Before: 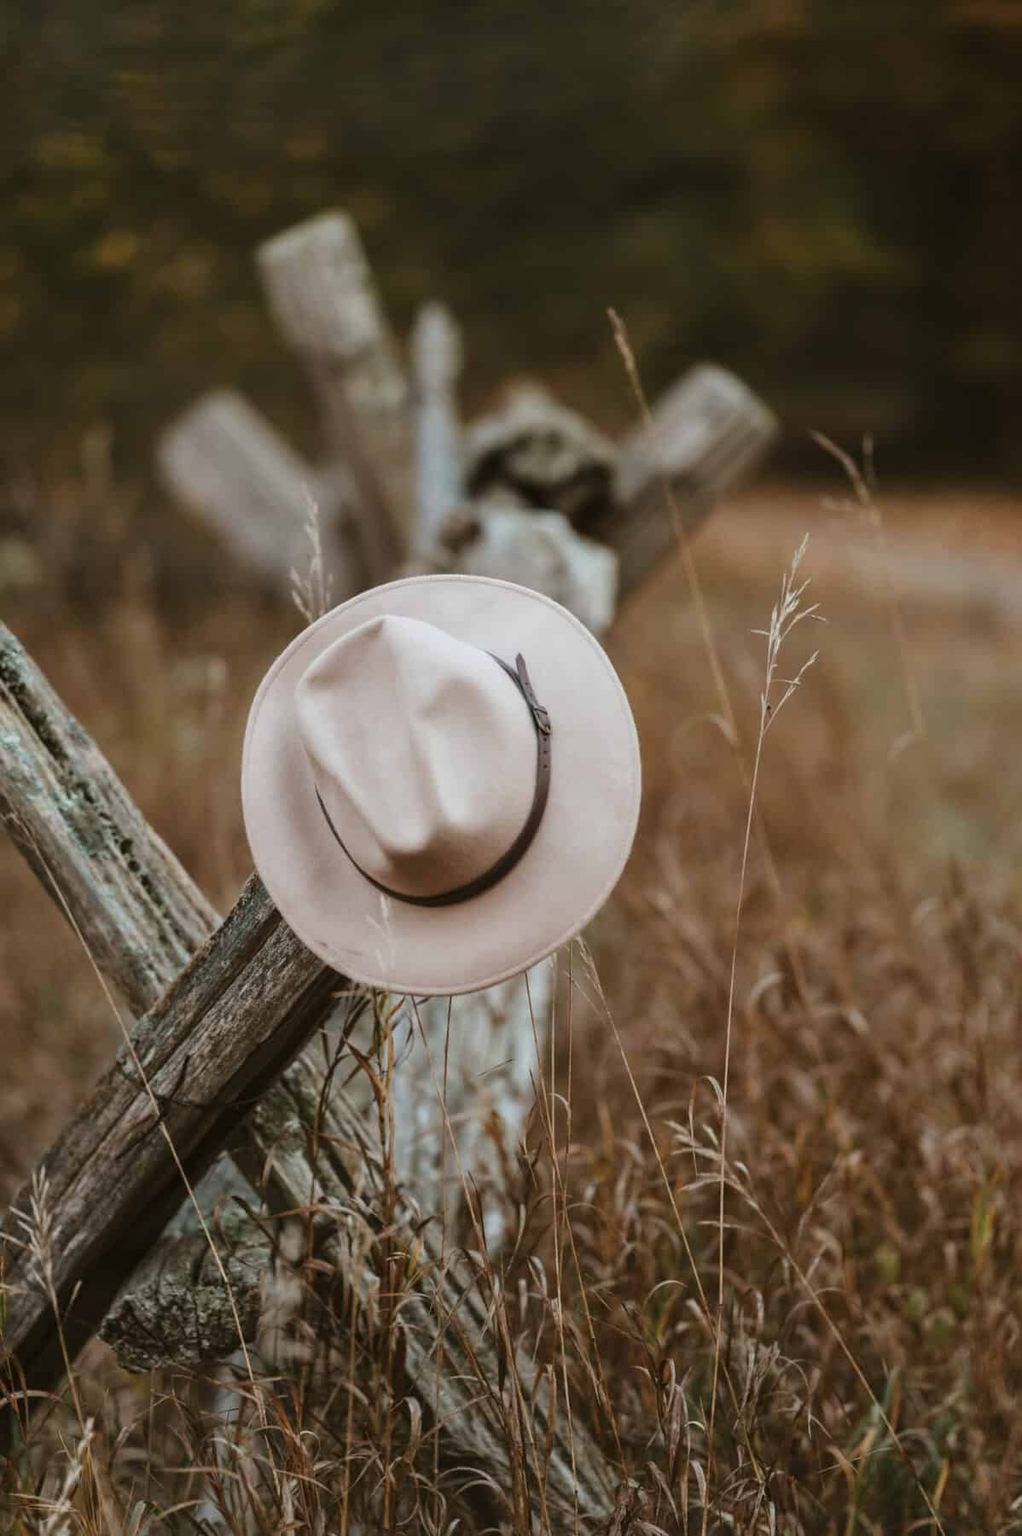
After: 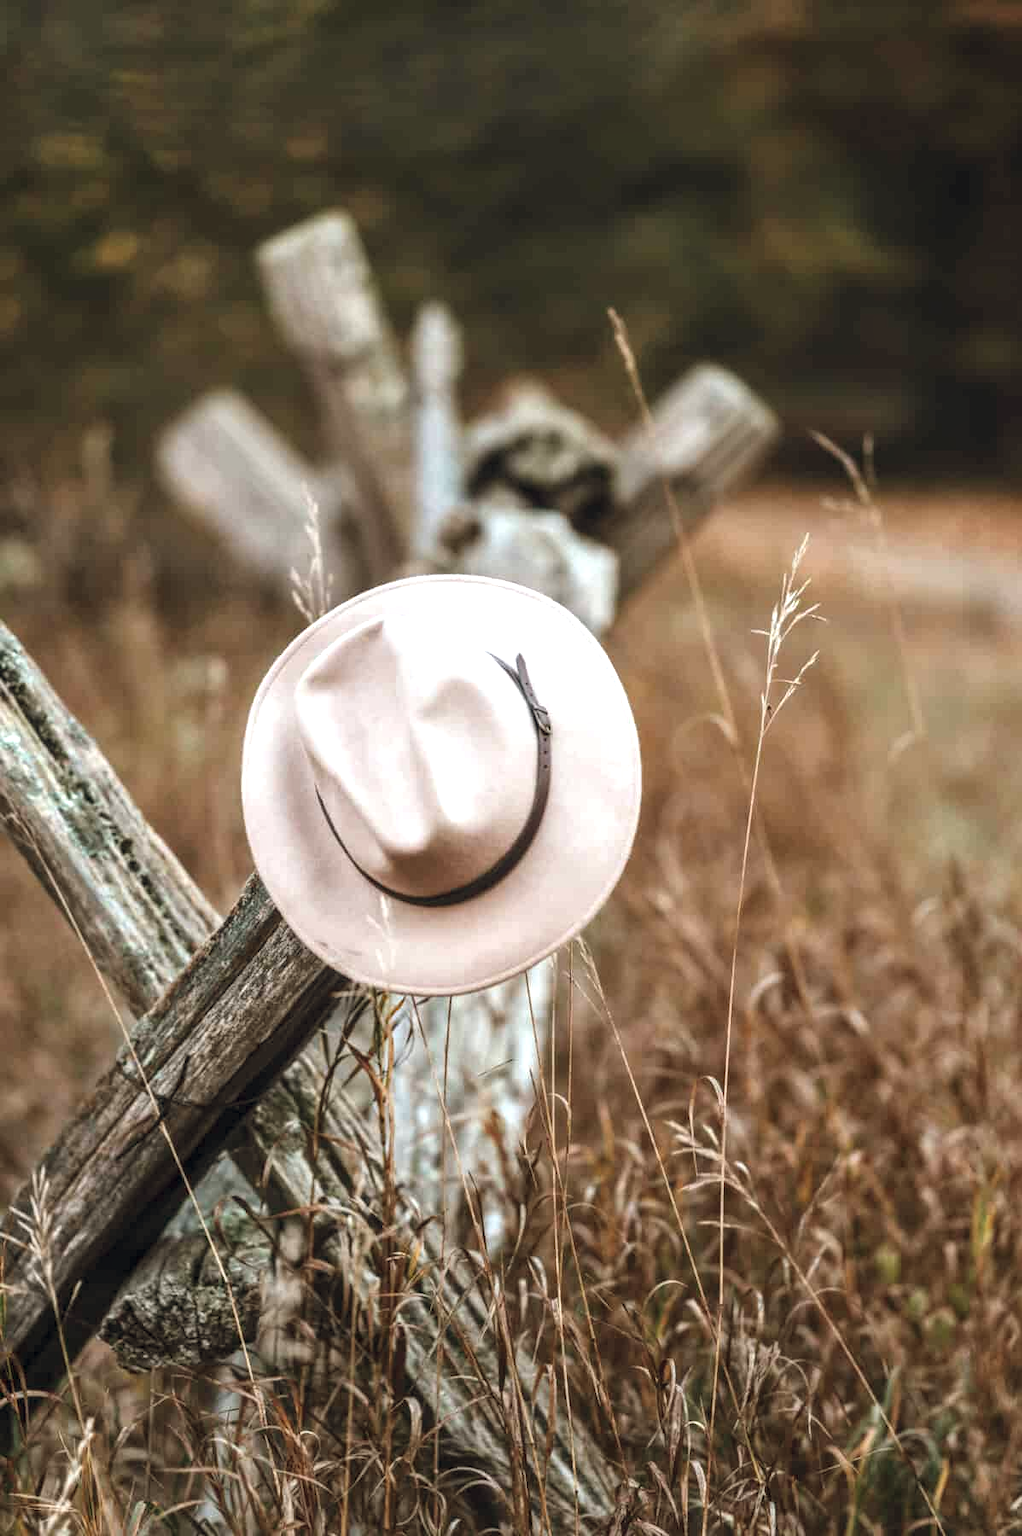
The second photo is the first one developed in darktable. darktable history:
exposure: exposure 0.781 EV, compensate highlight preservation false
color balance rgb: shadows lift › chroma 3.88%, shadows lift › hue 88.52°, power › hue 214.65°, global offset › chroma 0.1%, global offset › hue 252.4°, contrast 4.45%
local contrast: on, module defaults
